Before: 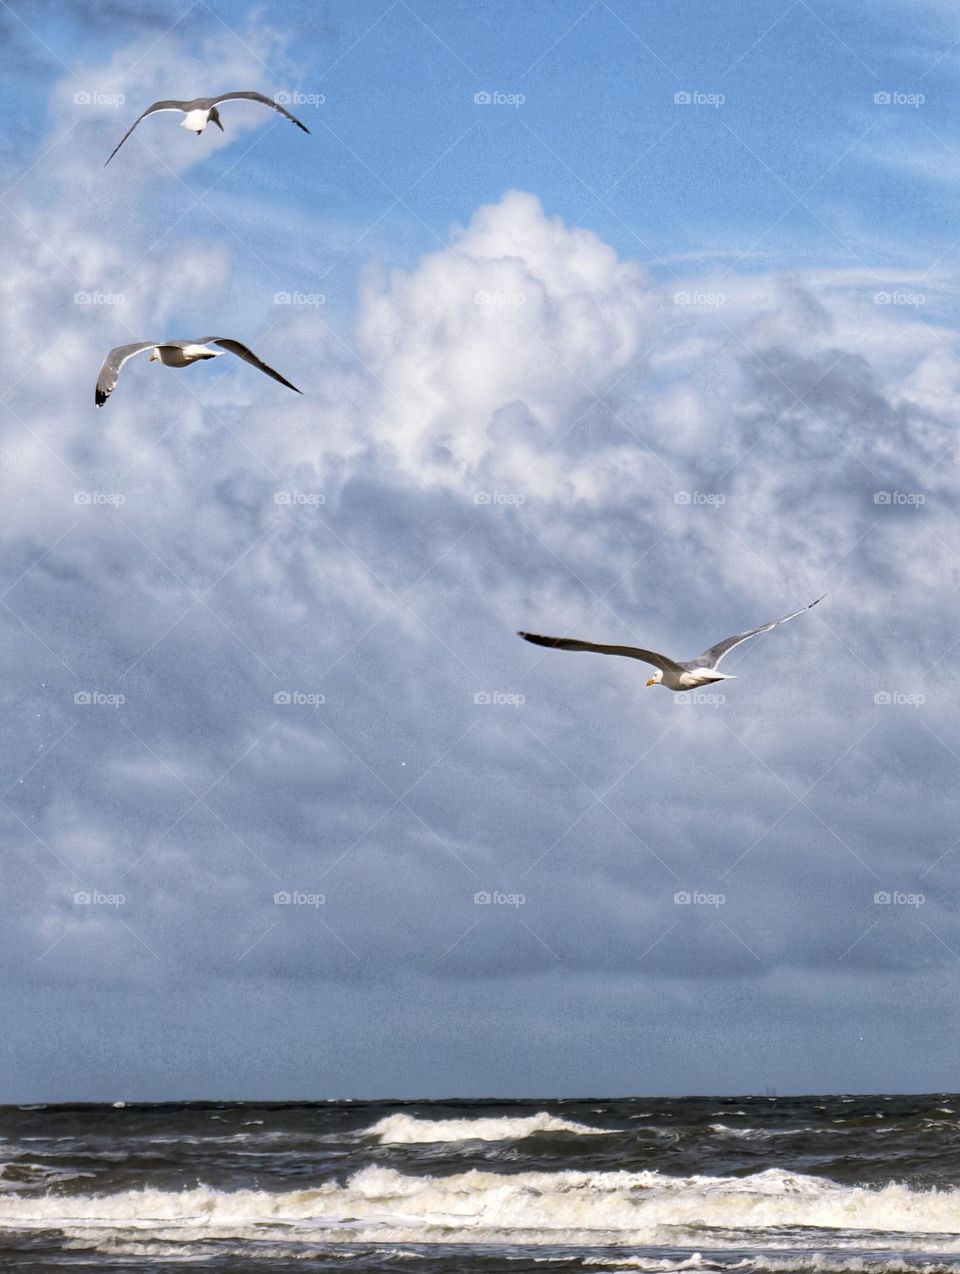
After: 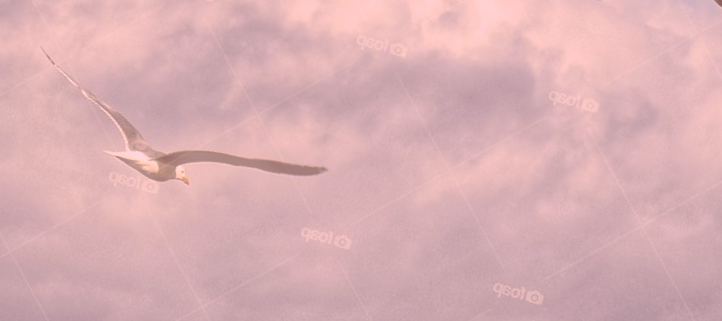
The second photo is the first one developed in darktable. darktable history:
split-toning: highlights › hue 298.8°, highlights › saturation 0.73, compress 41.76%
color correction: highlights a* 21.16, highlights b* 19.61
crop and rotate: angle 16.12°, top 30.835%, bottom 35.653%
haze removal: strength -0.9, distance 0.225, compatibility mode true, adaptive false
